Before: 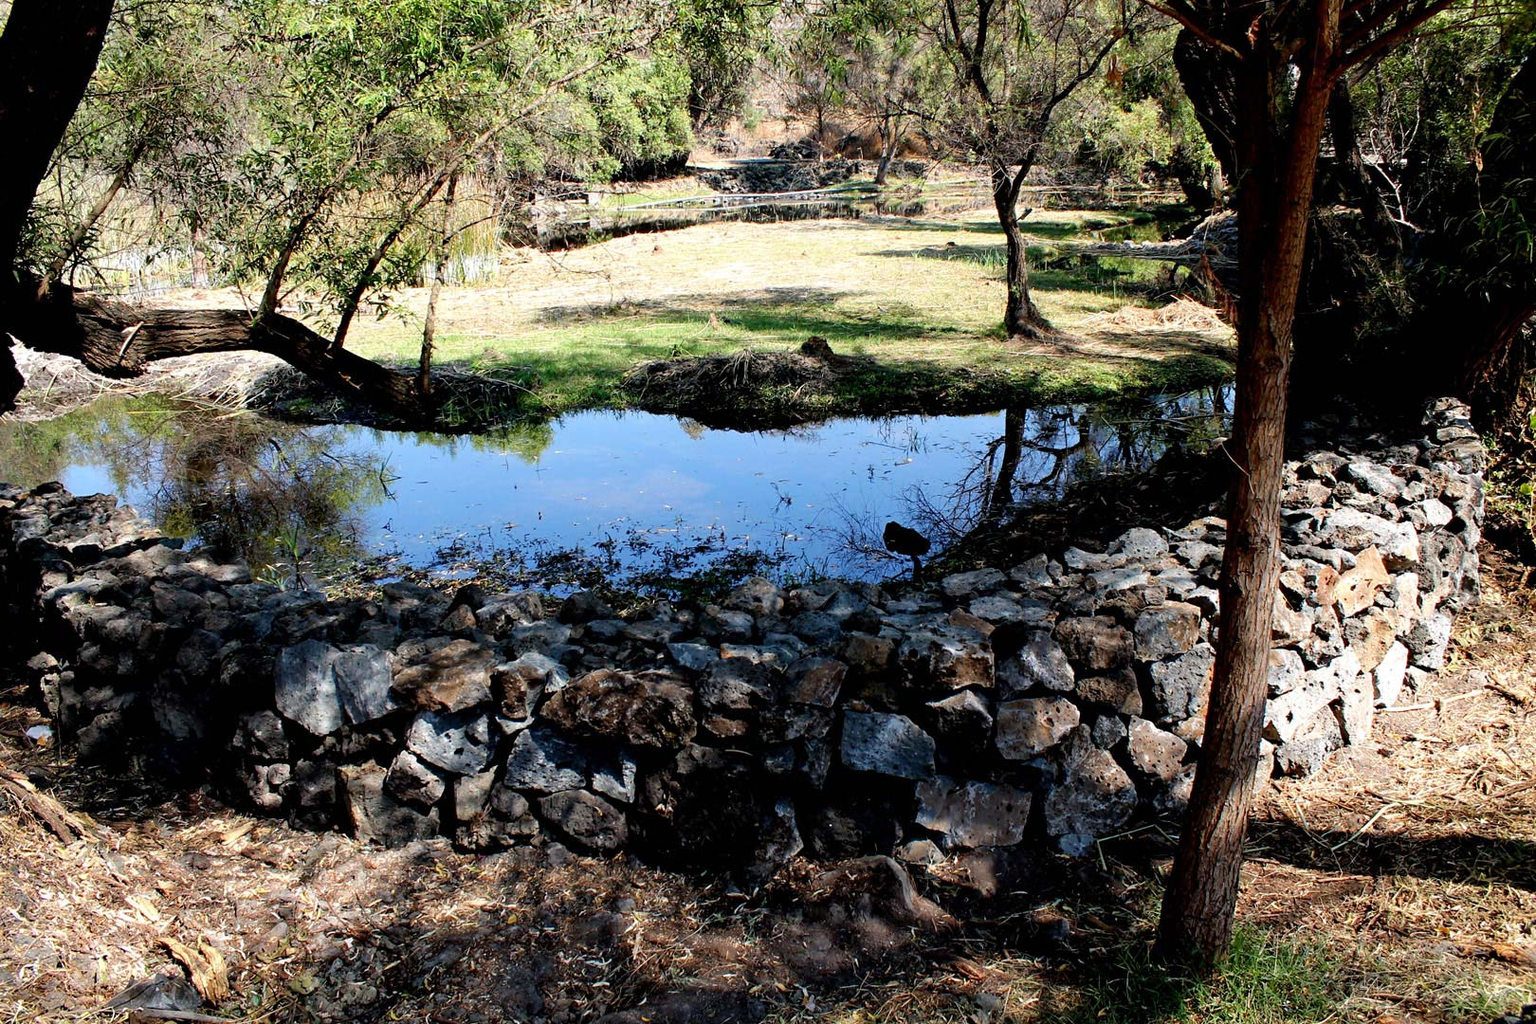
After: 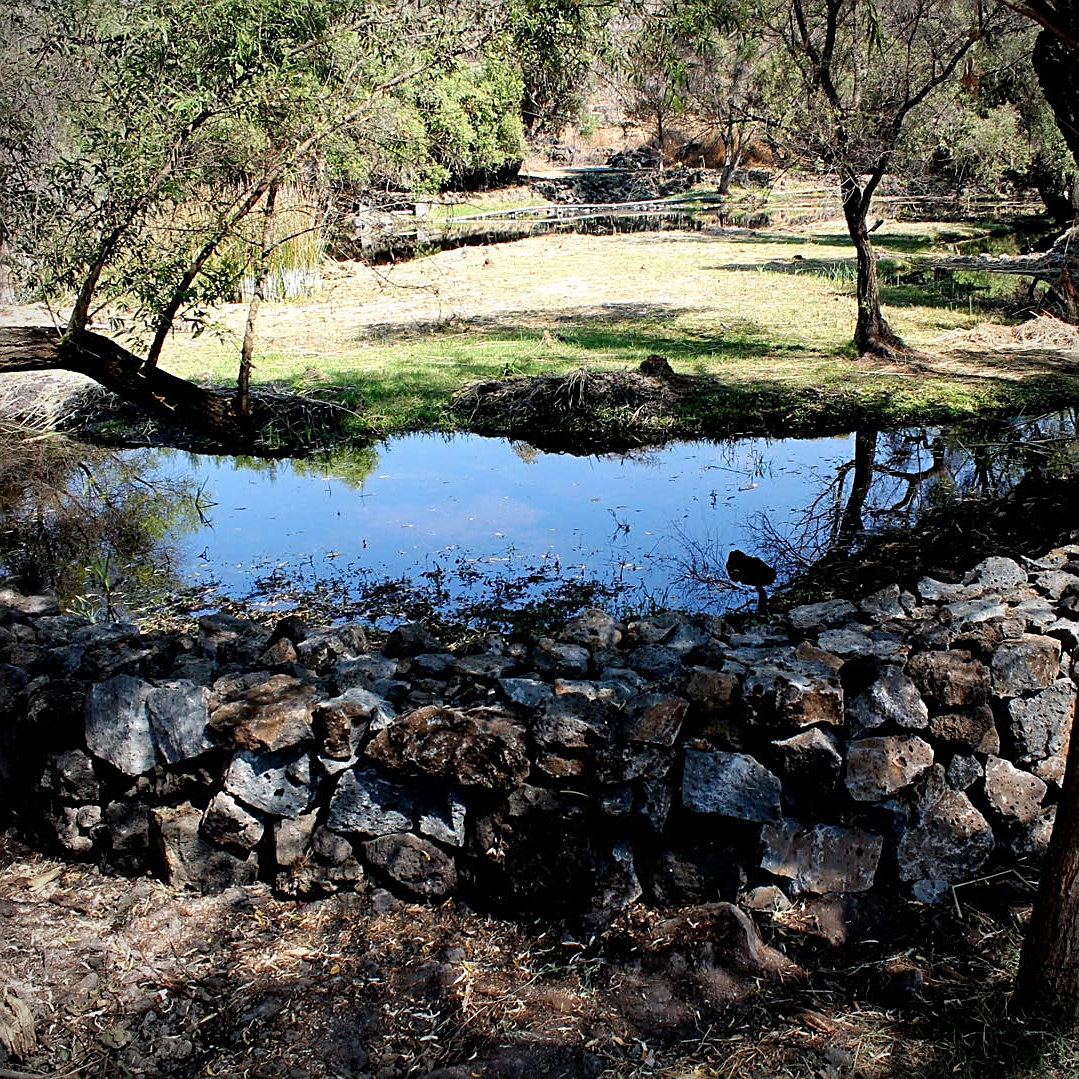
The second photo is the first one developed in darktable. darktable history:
vignetting: fall-off radius 60.92%
sharpen: on, module defaults
crop and rotate: left 12.673%, right 20.66%
